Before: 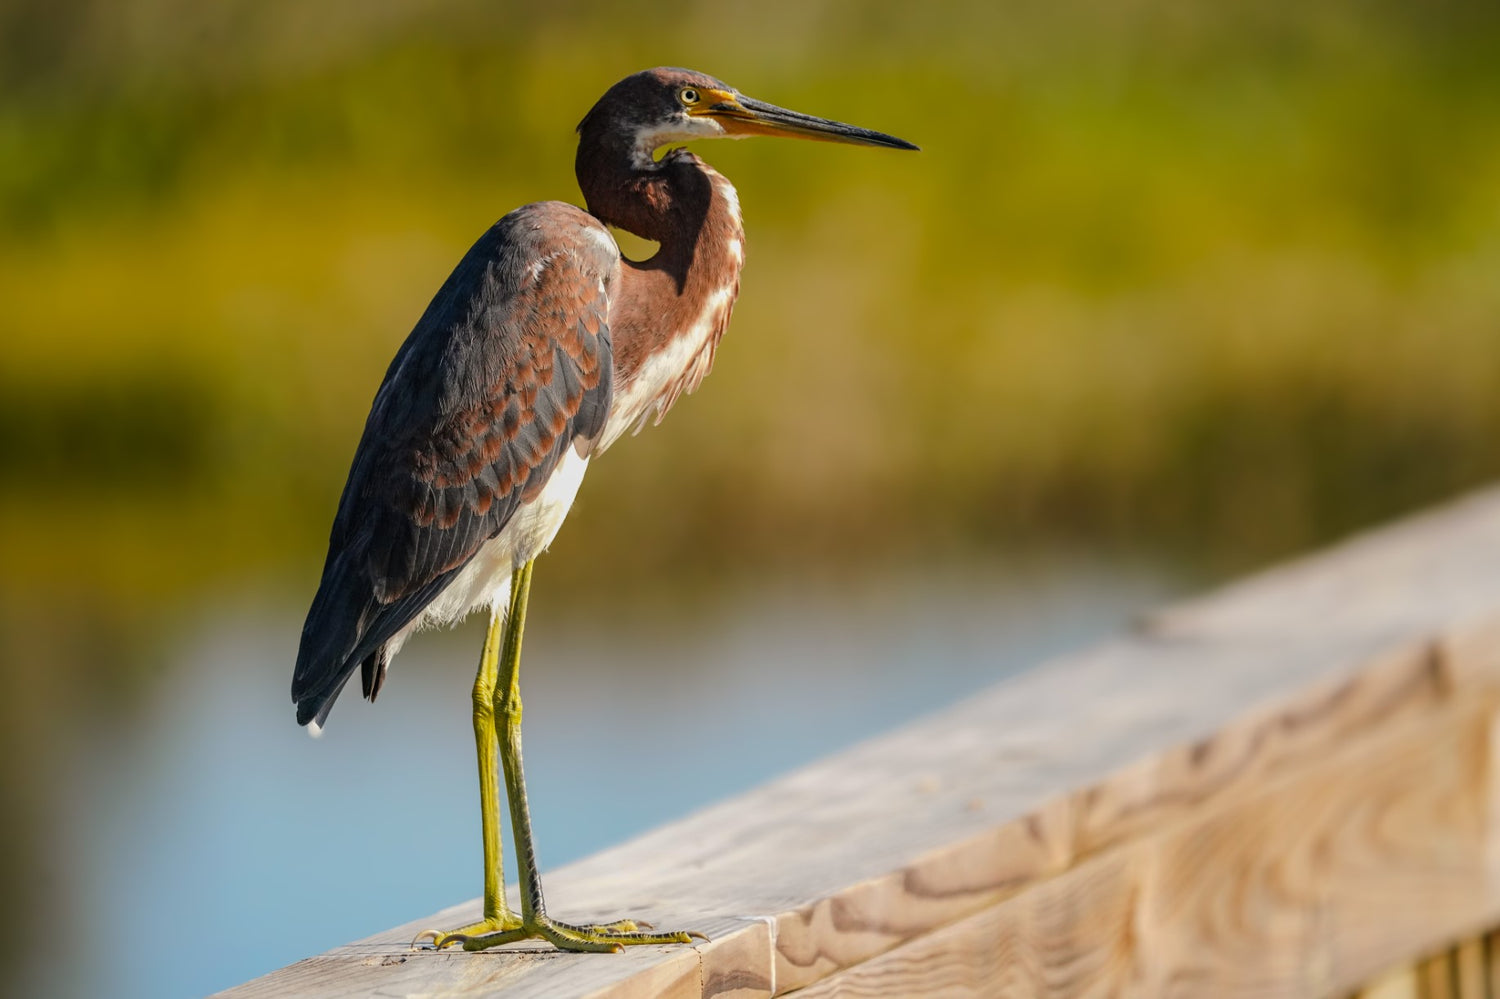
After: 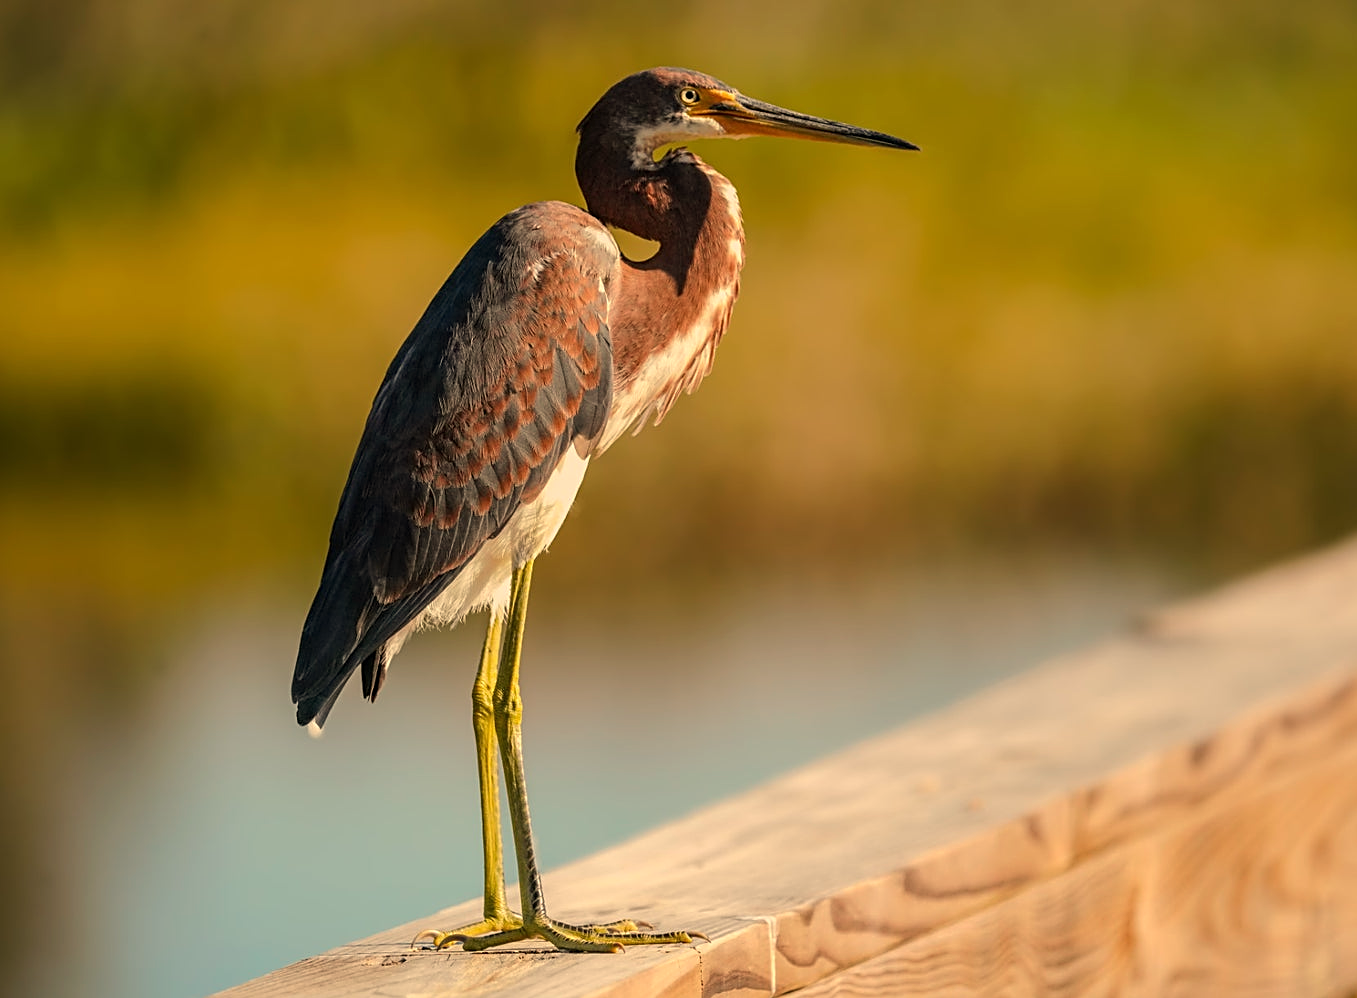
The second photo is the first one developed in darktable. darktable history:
crop: right 9.509%, bottom 0.031%
sharpen: on, module defaults
white balance: red 1.138, green 0.996, blue 0.812
